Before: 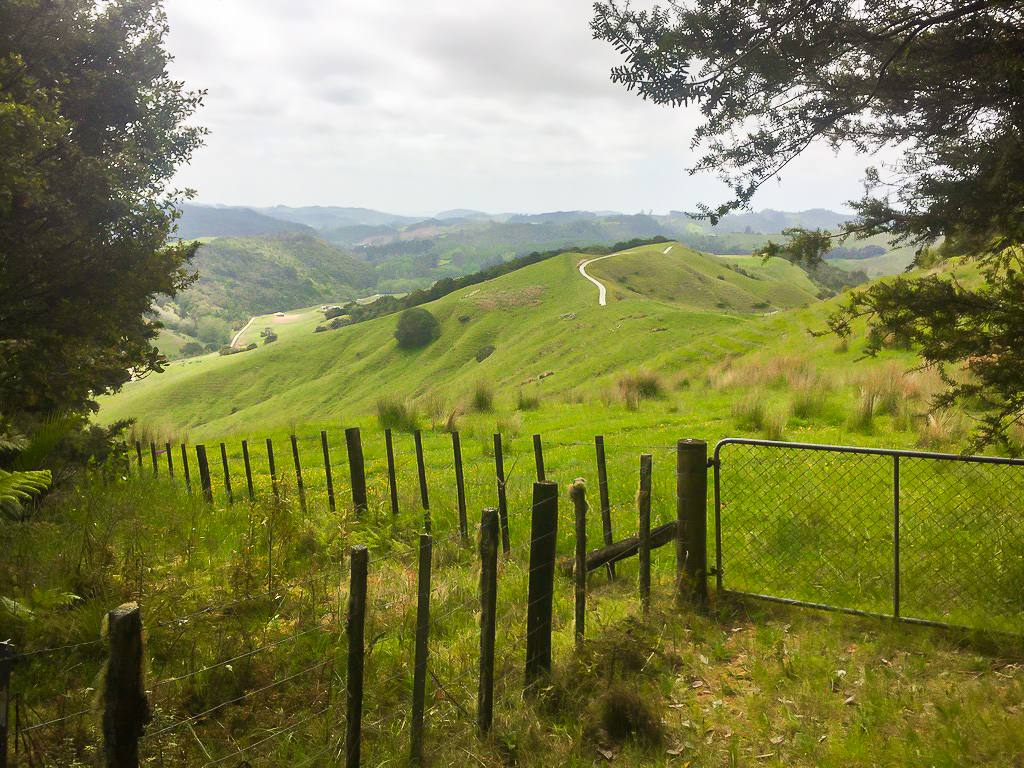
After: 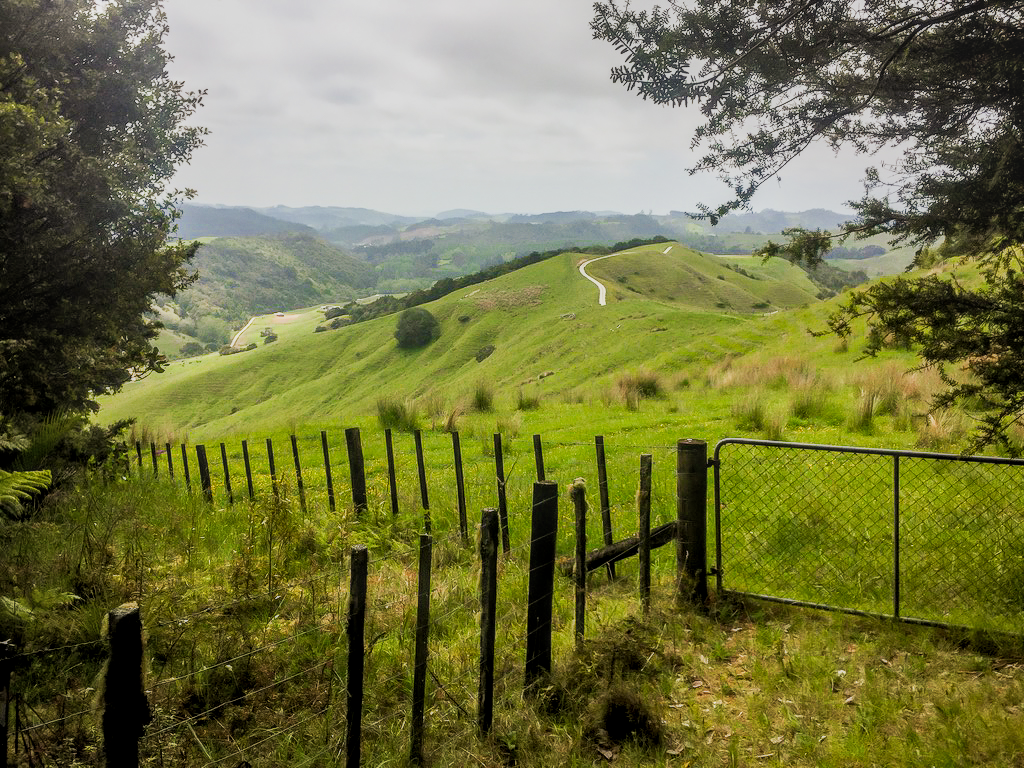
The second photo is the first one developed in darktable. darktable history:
filmic rgb: black relative exposure -7.72 EV, white relative exposure 4.39 EV, target black luminance 0%, hardness 3.75, latitude 50.53%, contrast 1.075, highlights saturation mix 8.87%, shadows ↔ highlights balance -0.226%, iterations of high-quality reconstruction 0
local contrast: highlights 1%, shadows 5%, detail 133%
